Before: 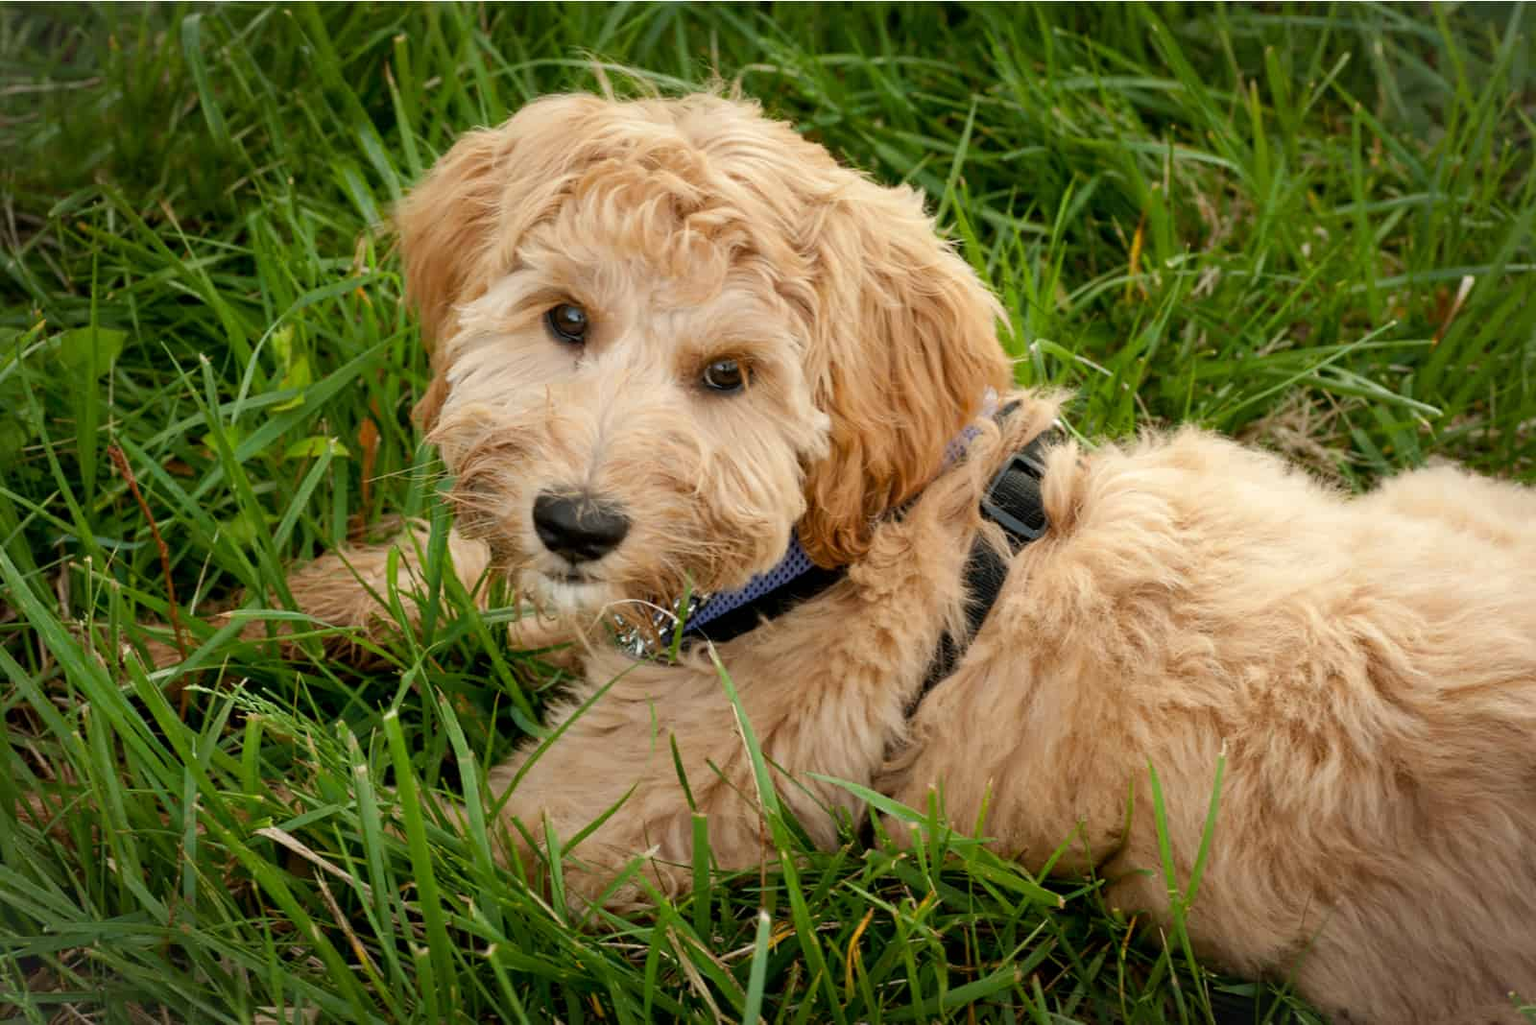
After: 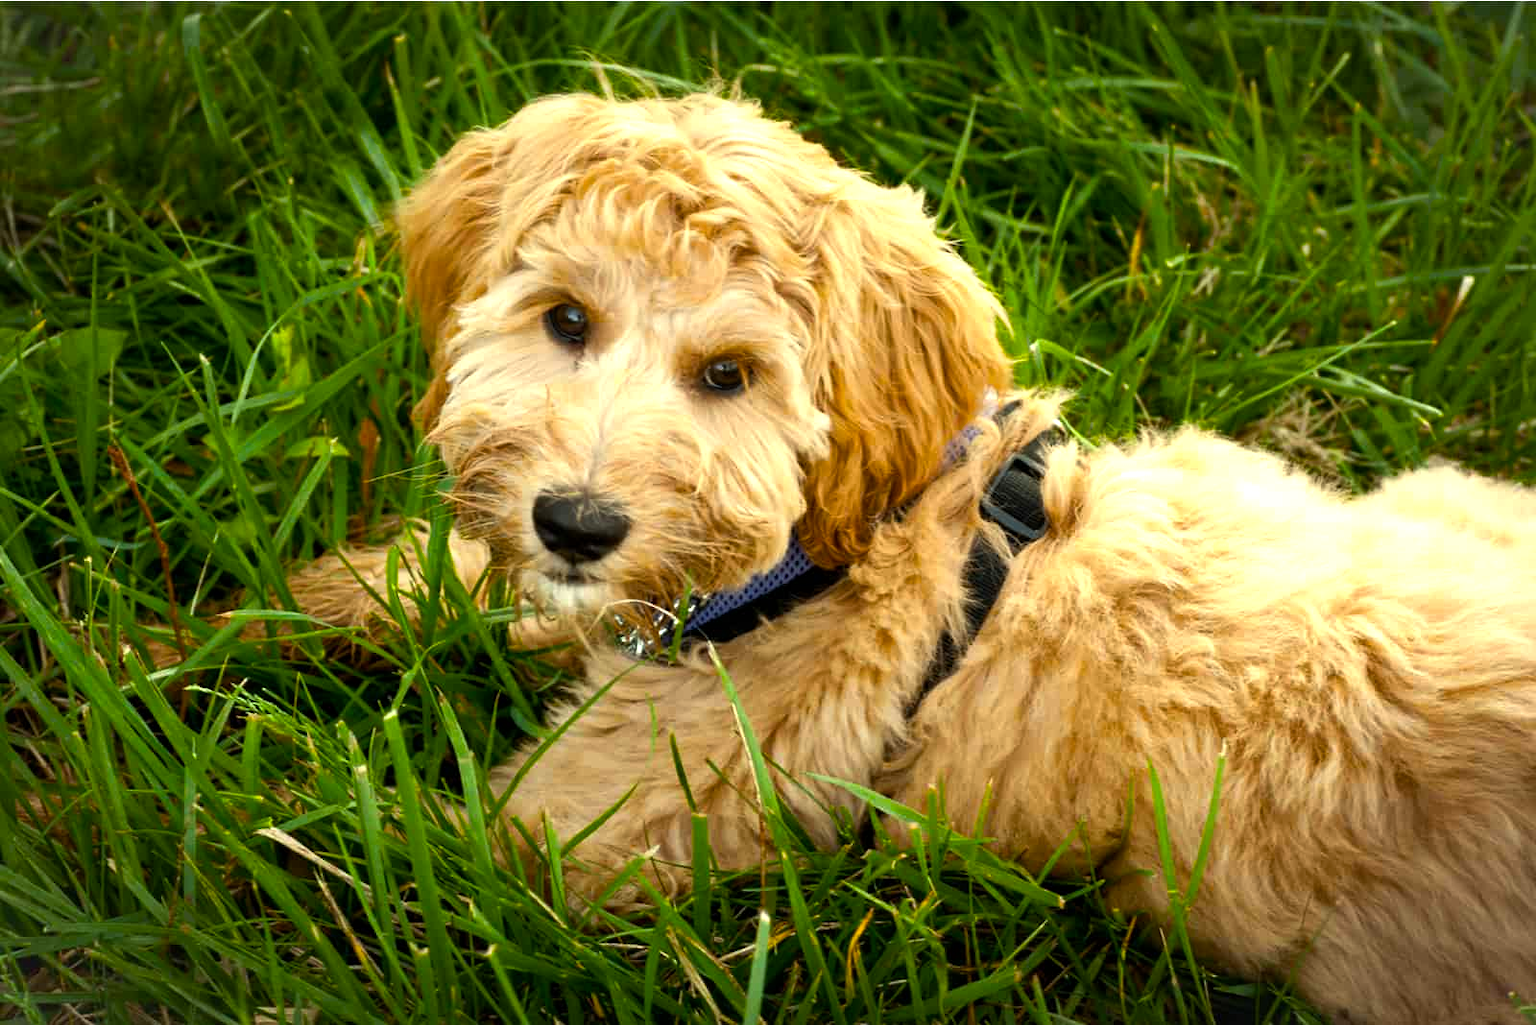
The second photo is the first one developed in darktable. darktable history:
color correction: highlights a* -4.62, highlights b* 5.05, saturation 0.958
color balance rgb: perceptual saturation grading › global saturation 31.06%, perceptual brilliance grading › global brilliance 21.447%, perceptual brilliance grading › shadows -34.717%, global vibrance 9.448%
